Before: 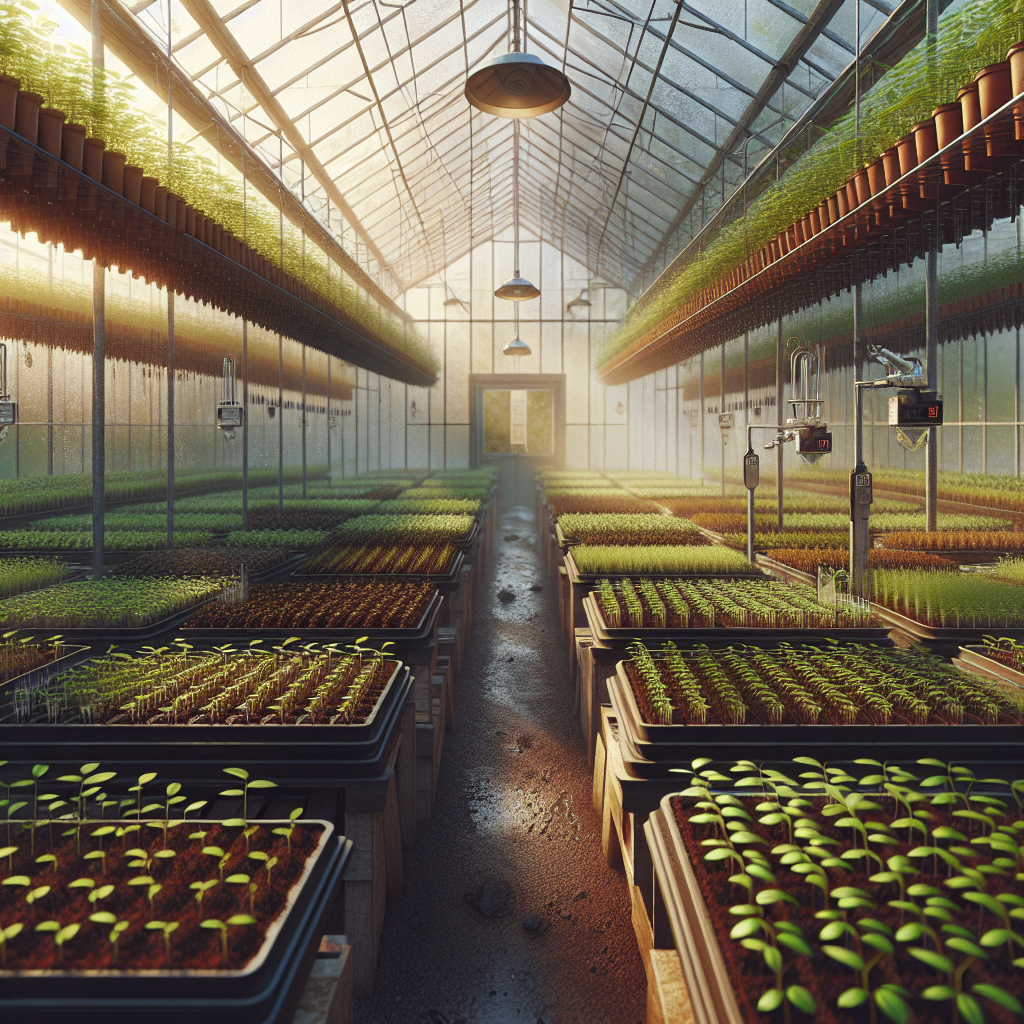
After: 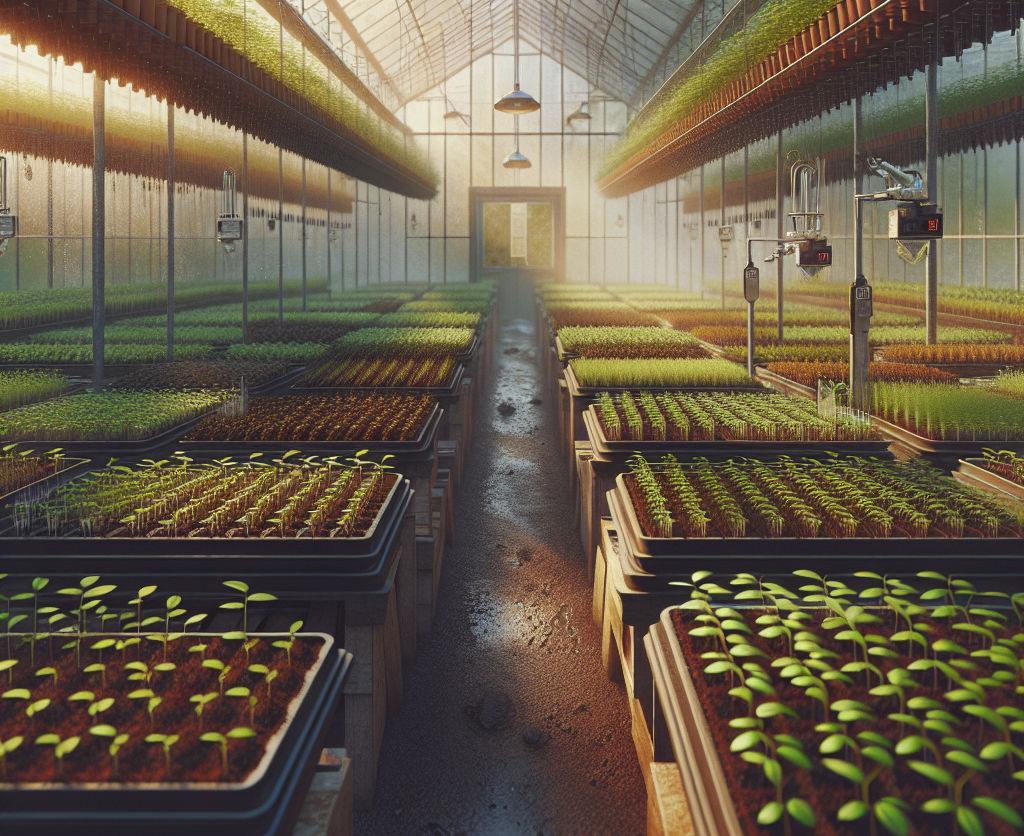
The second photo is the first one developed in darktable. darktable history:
contrast brightness saturation: contrast -0.111
levels: levels [0, 0.492, 0.984]
crop and rotate: top 18.325%
